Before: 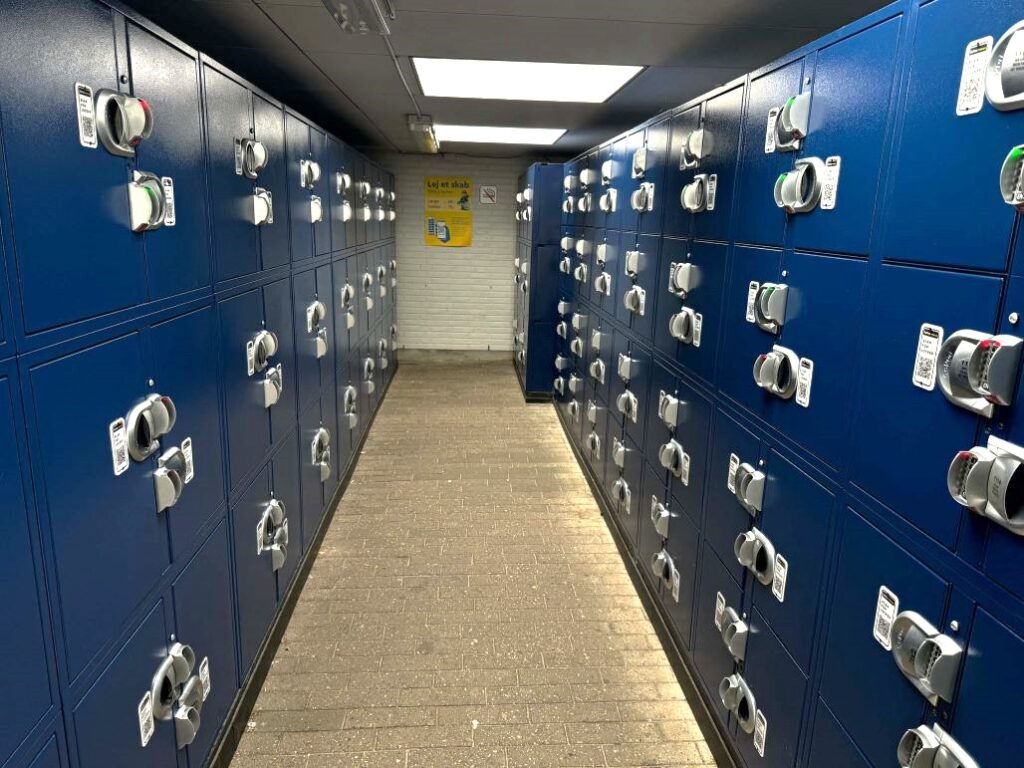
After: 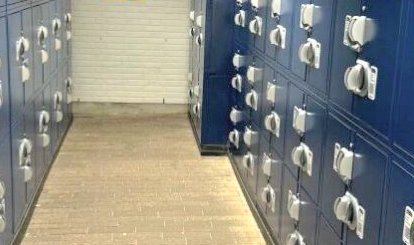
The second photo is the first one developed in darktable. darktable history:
crop: left 31.751%, top 32.172%, right 27.8%, bottom 35.83%
contrast brightness saturation: contrast 0.1, brightness 0.3, saturation 0.14
